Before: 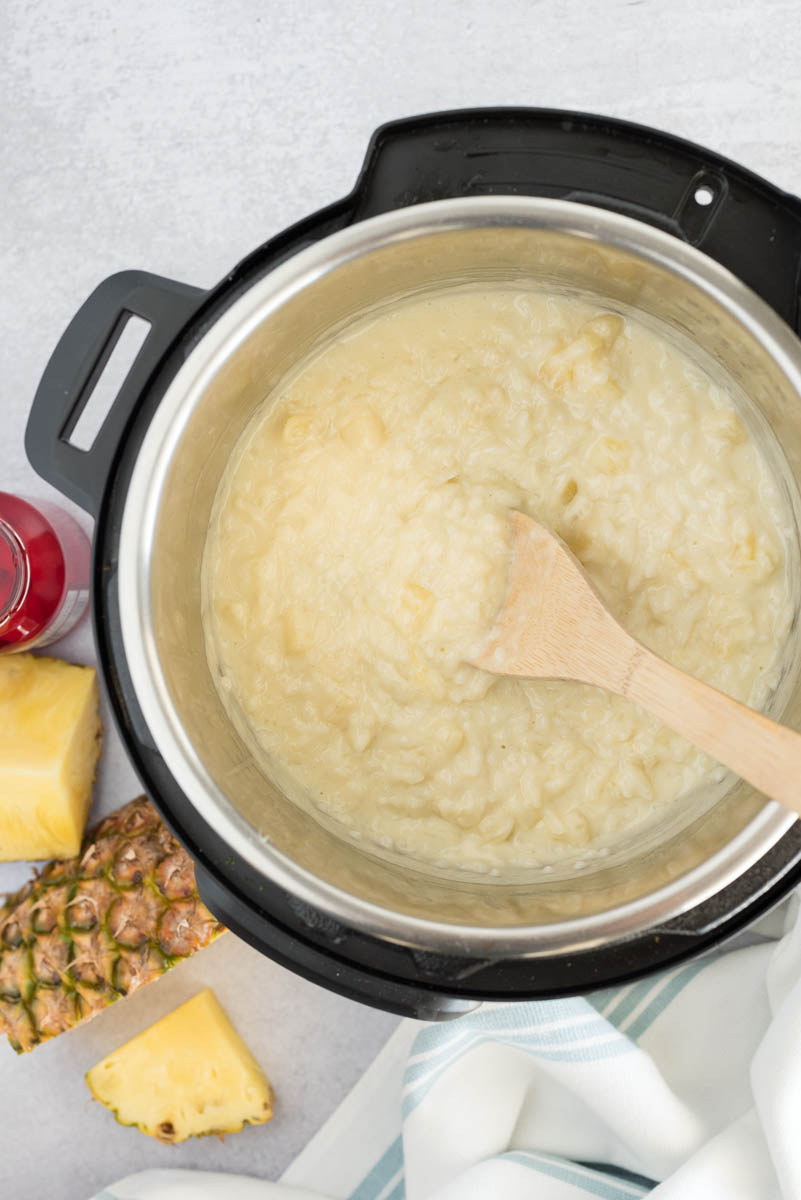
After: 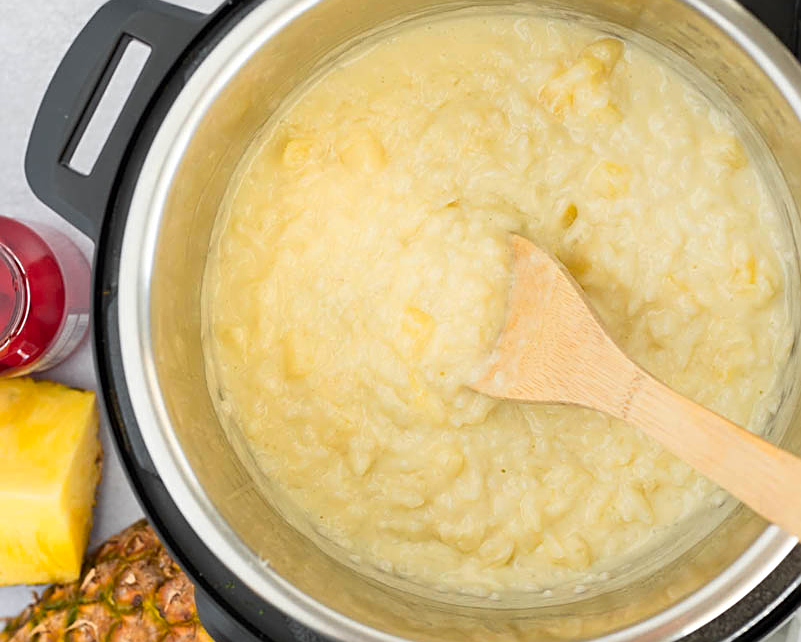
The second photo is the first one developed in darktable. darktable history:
sharpen: on, module defaults
color zones: curves: ch0 [(0.224, 0.526) (0.75, 0.5)]; ch1 [(0.055, 0.526) (0.224, 0.761) (0.377, 0.526) (0.75, 0.5)]
crop and rotate: top 23.043%, bottom 23.437%
contrast brightness saturation: saturation -0.04
